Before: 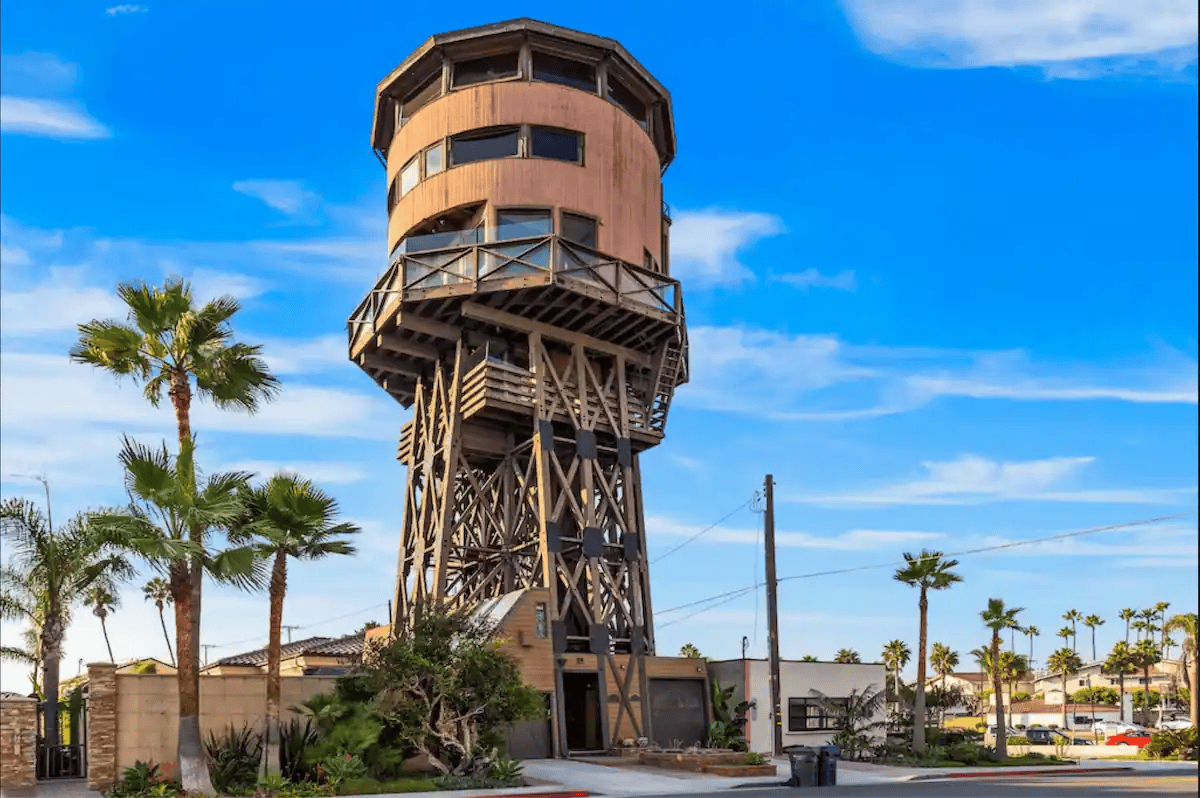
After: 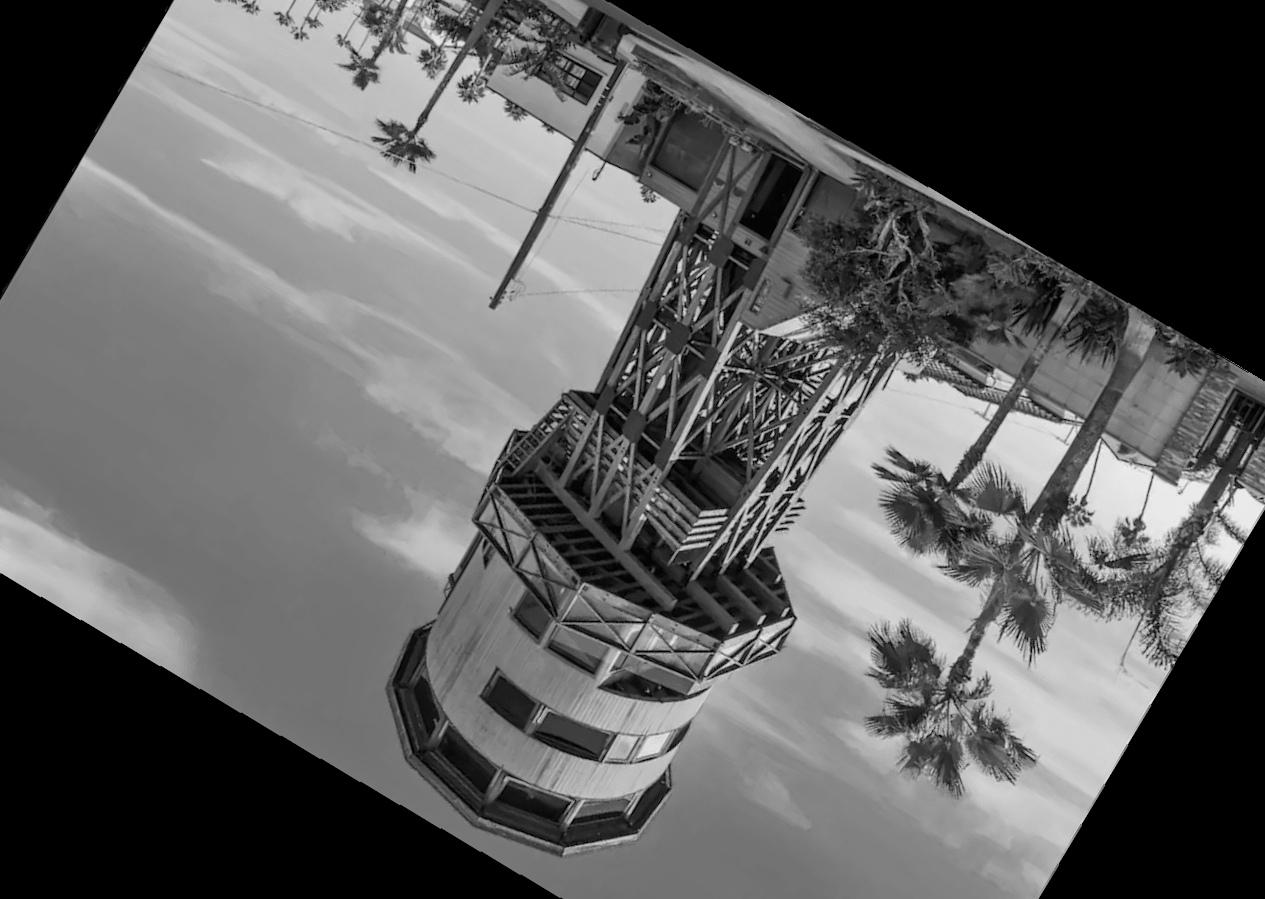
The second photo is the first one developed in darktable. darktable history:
rotate and perspective: rotation -1.24°, automatic cropping off
crop and rotate: angle 148.68°, left 9.111%, top 15.603%, right 4.588%, bottom 17.041%
monochrome: a -71.75, b 75.82
